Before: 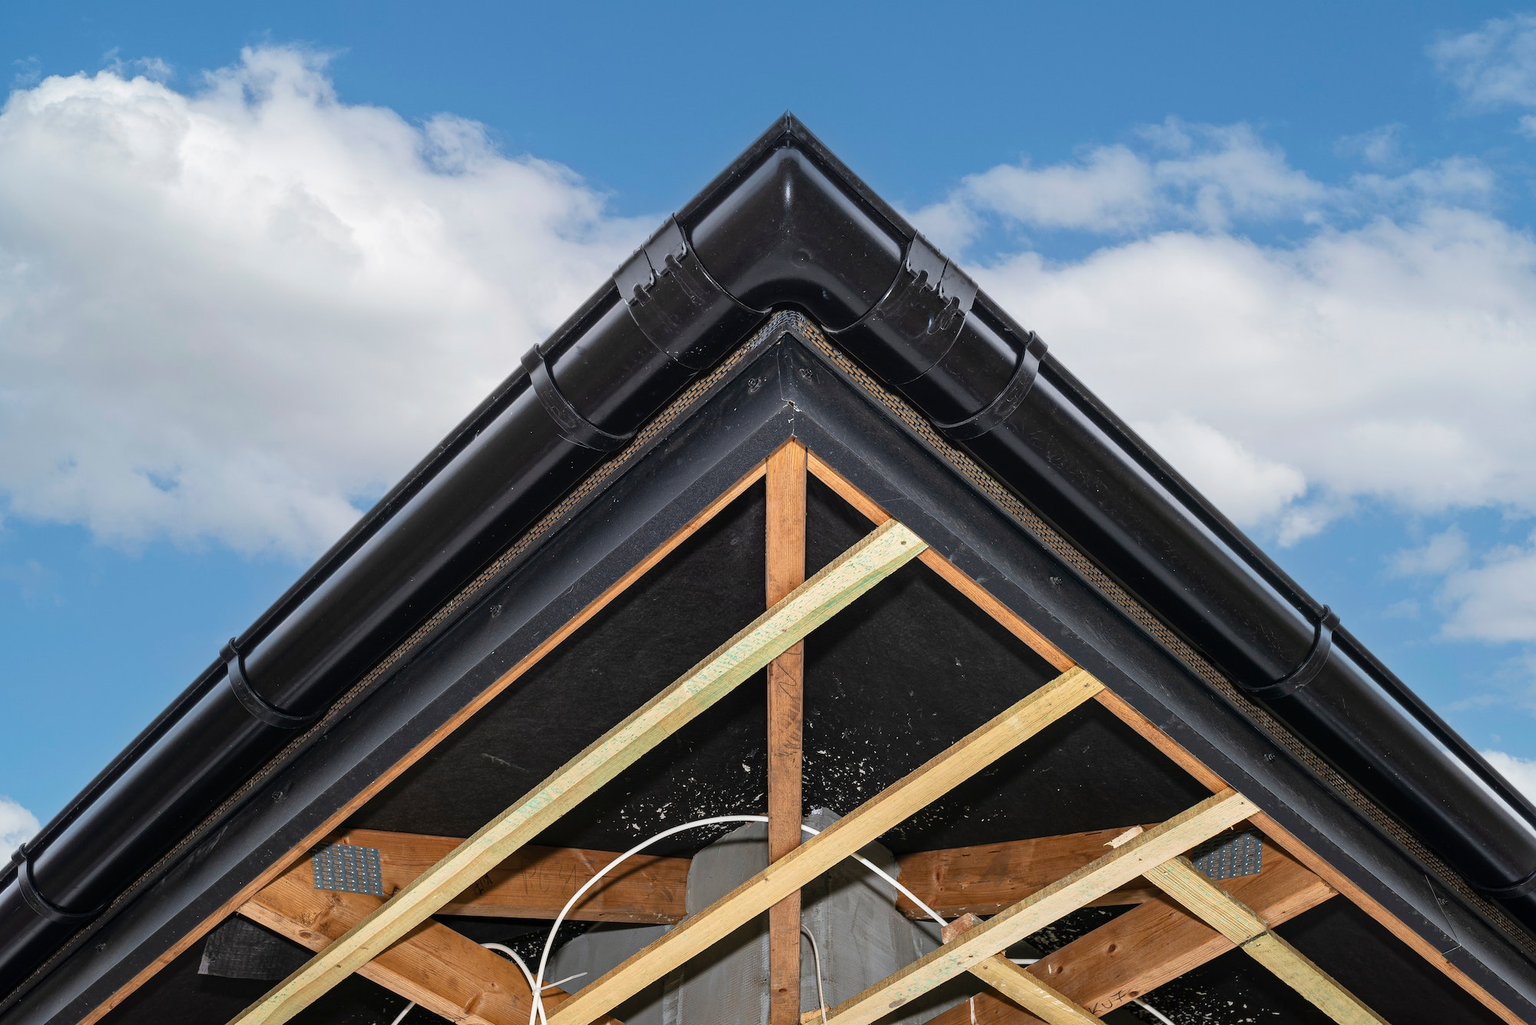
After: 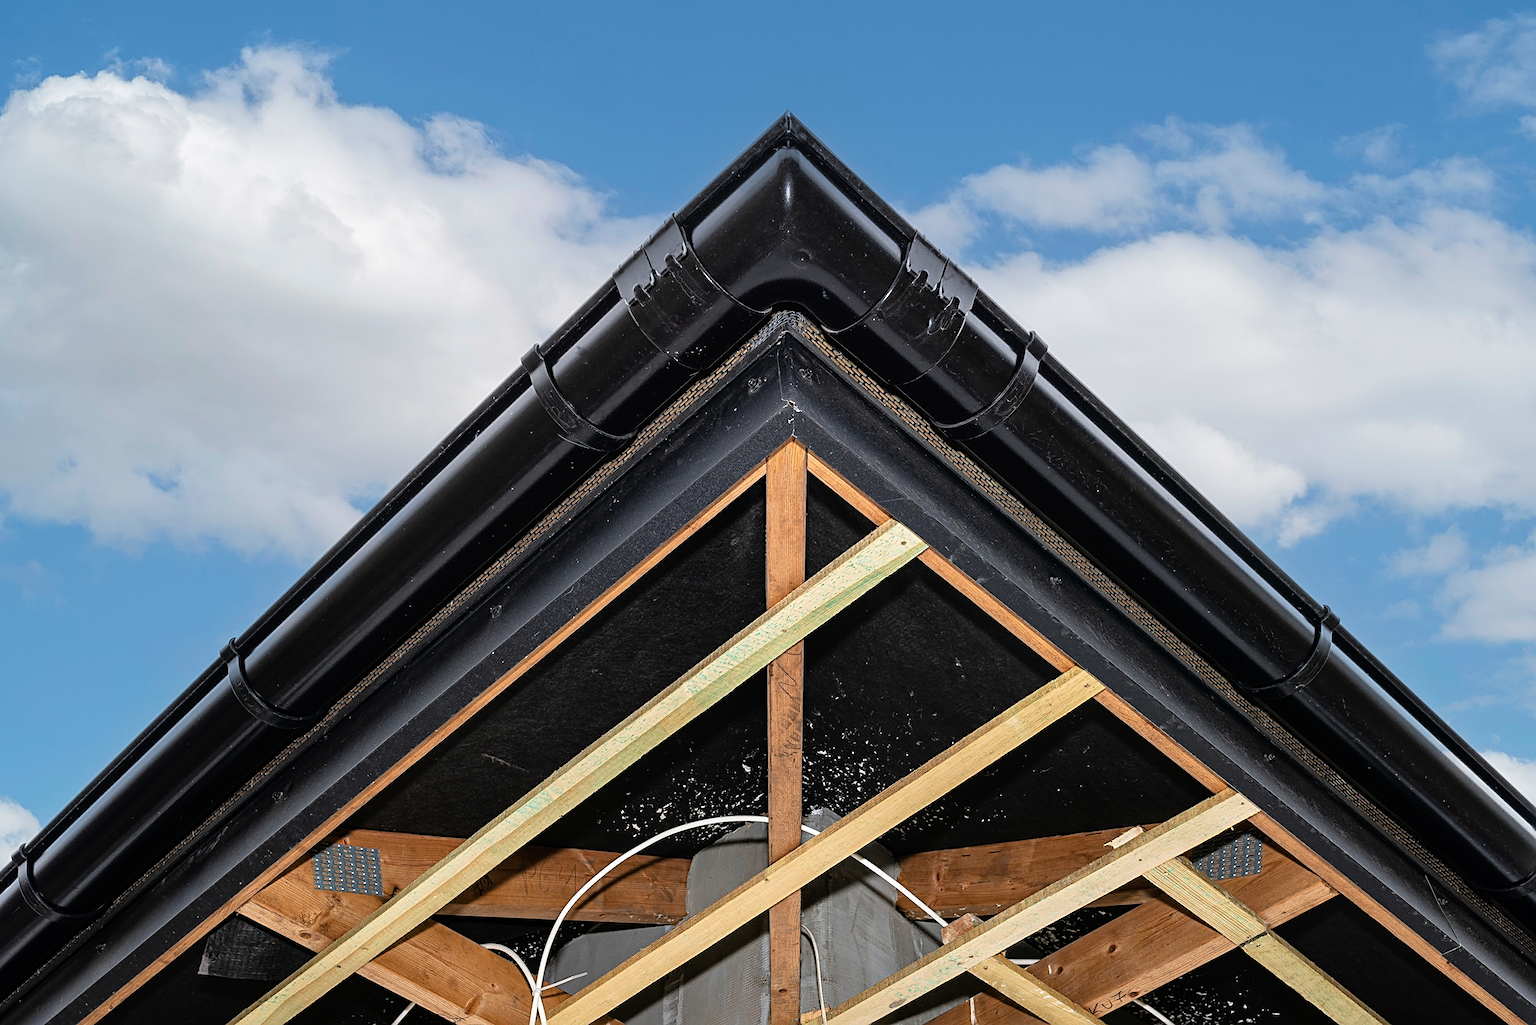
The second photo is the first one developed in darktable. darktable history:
sharpen: on, module defaults
rgb curve: curves: ch0 [(0, 0) (0.136, 0.078) (0.262, 0.245) (0.414, 0.42) (1, 1)], compensate middle gray true, preserve colors basic power
